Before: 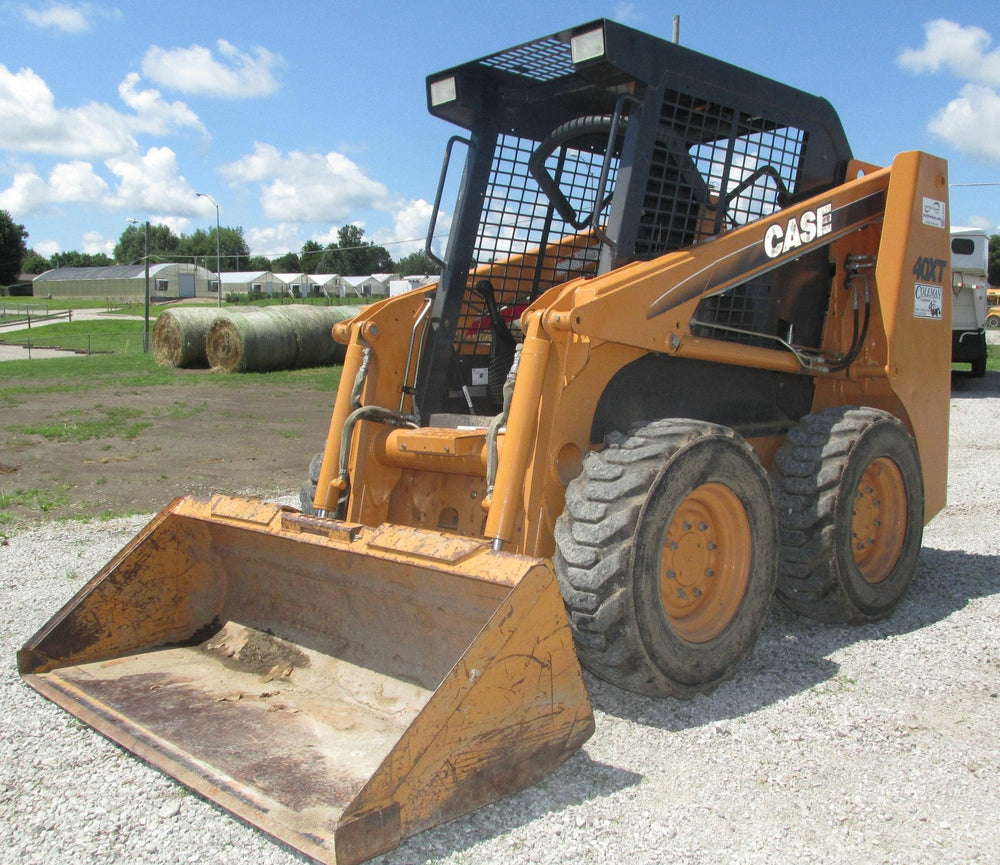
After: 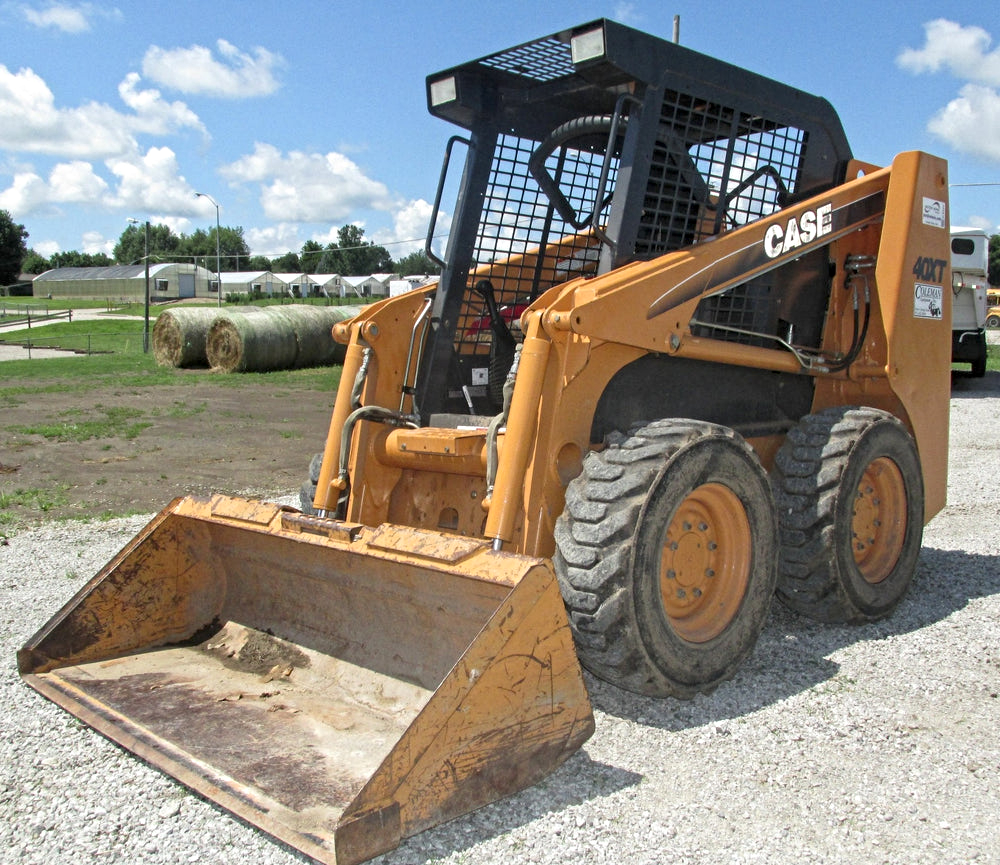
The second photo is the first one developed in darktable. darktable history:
contrast equalizer: y [[0.5, 0.501, 0.525, 0.597, 0.58, 0.514], [0.5 ×6], [0.5 ×6], [0 ×6], [0 ×6]]
exposure: black level correction 0.002, compensate exposure bias true, compensate highlight preservation false
